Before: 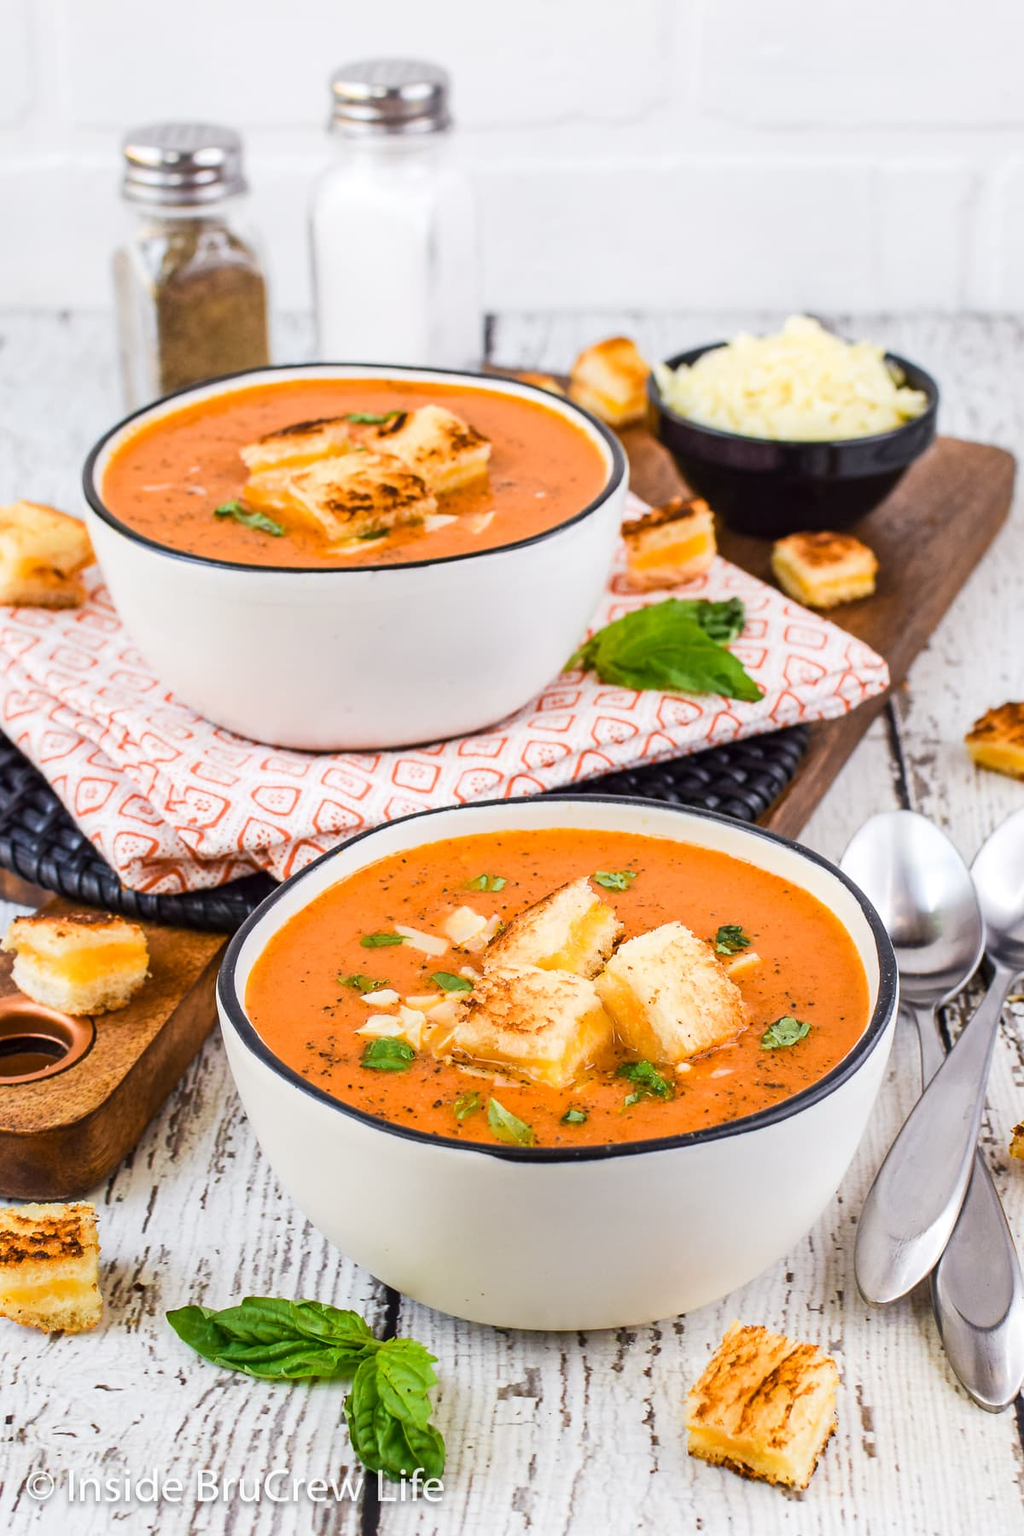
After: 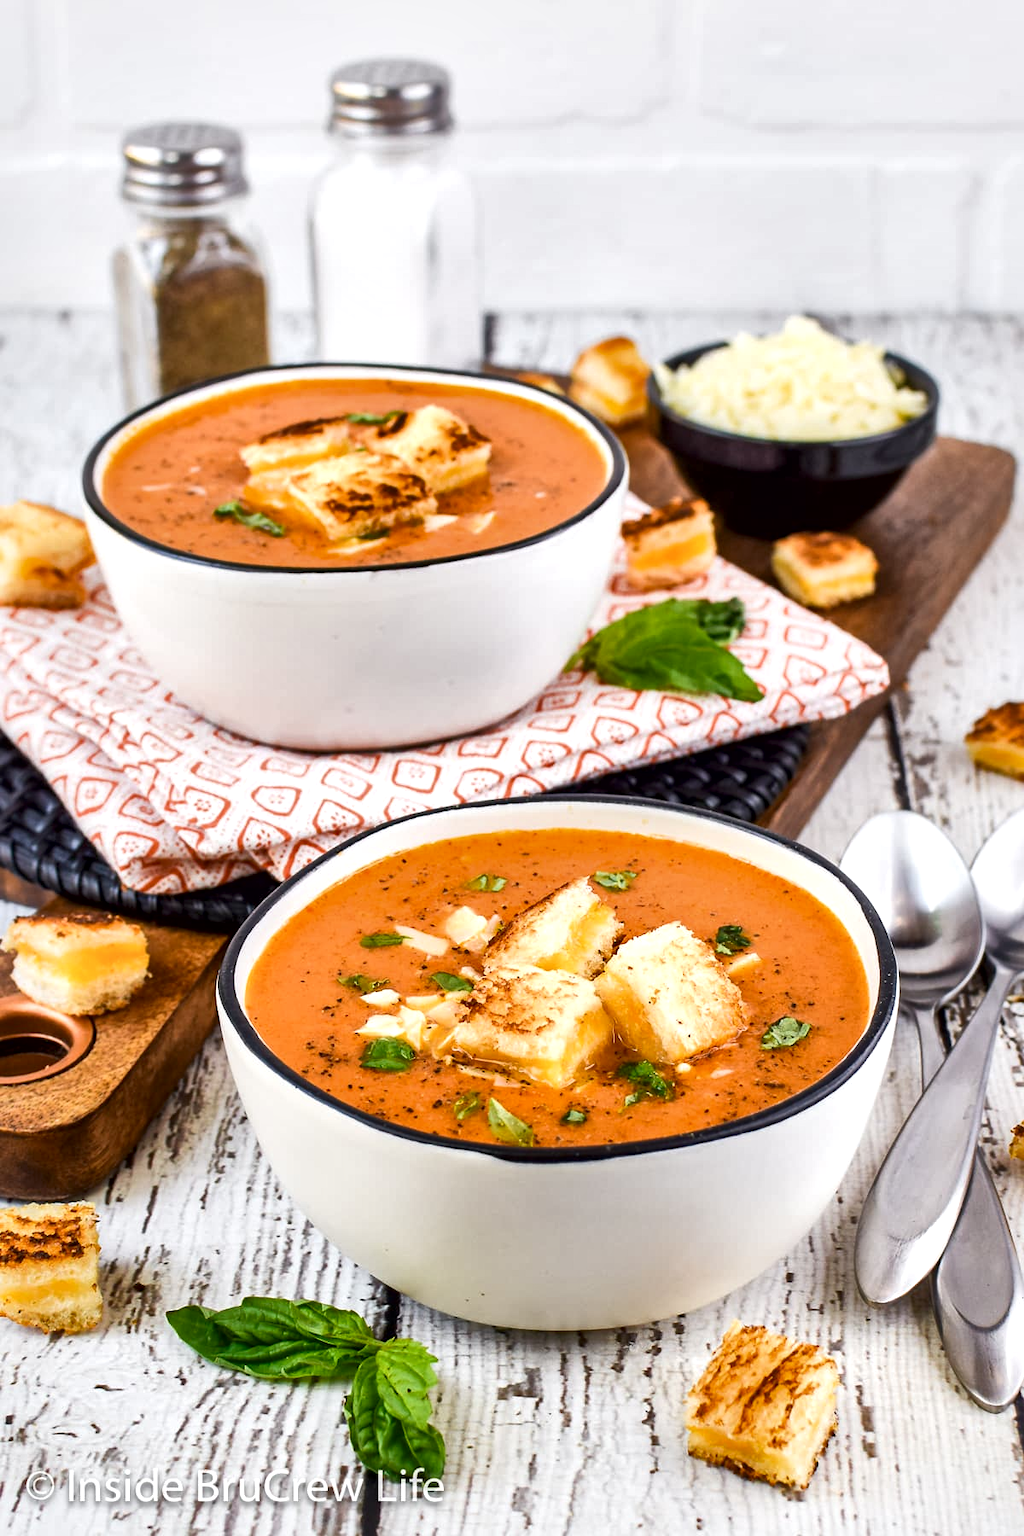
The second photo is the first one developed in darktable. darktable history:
local contrast: mode bilateral grid, contrast 70, coarseness 75, detail 180%, midtone range 0.2
